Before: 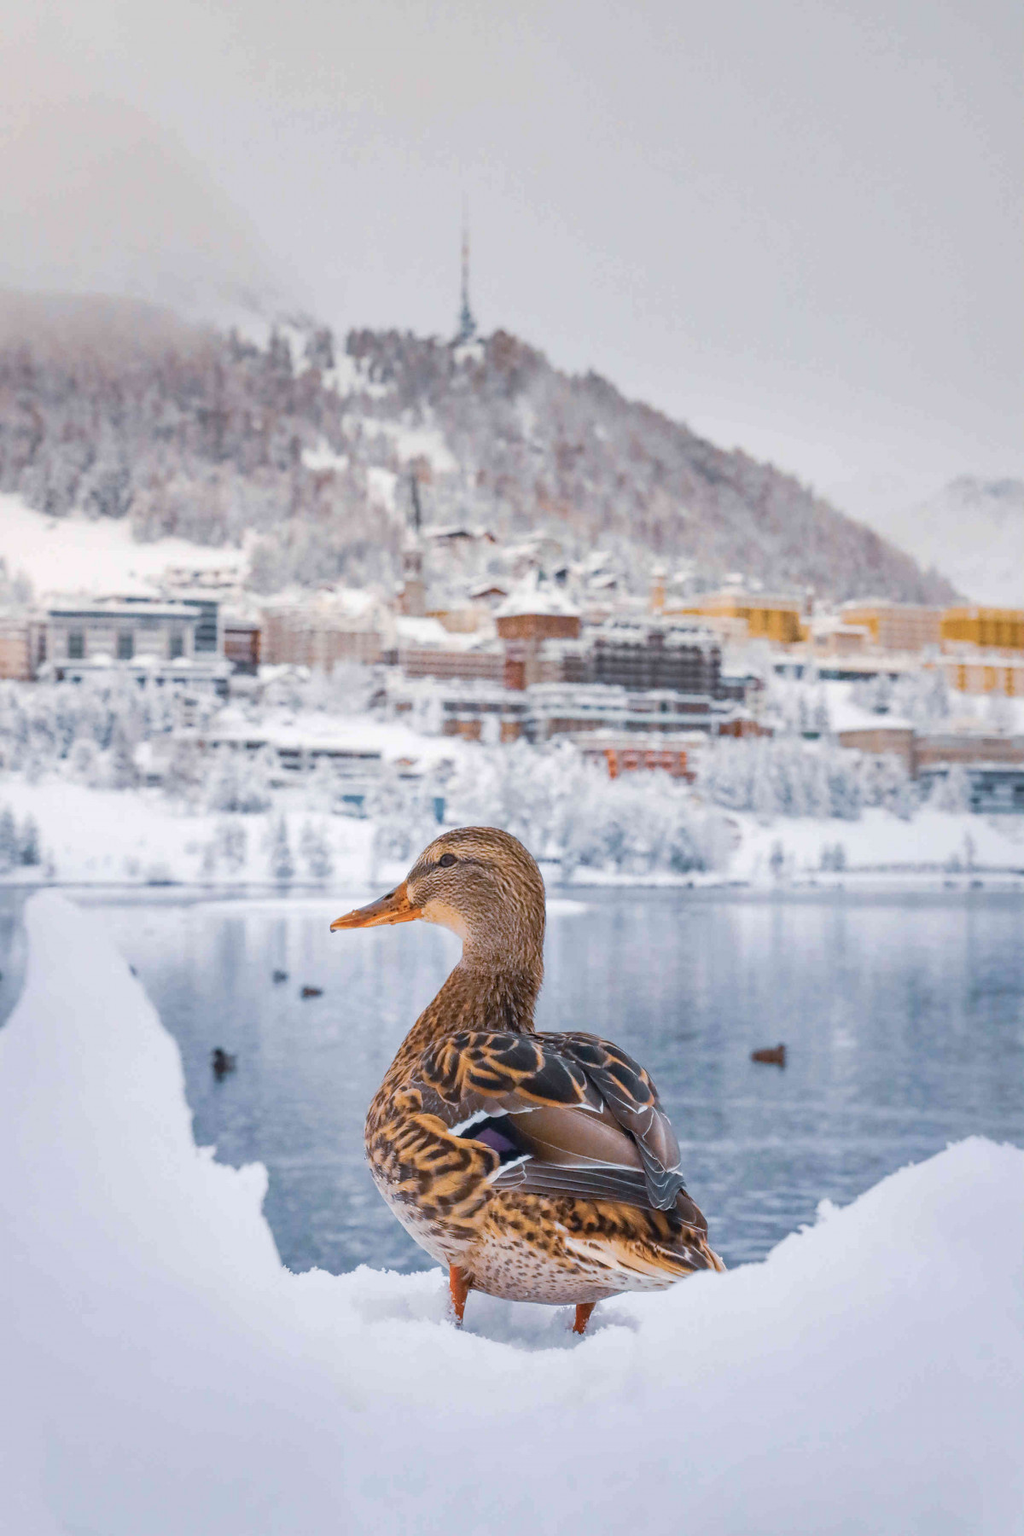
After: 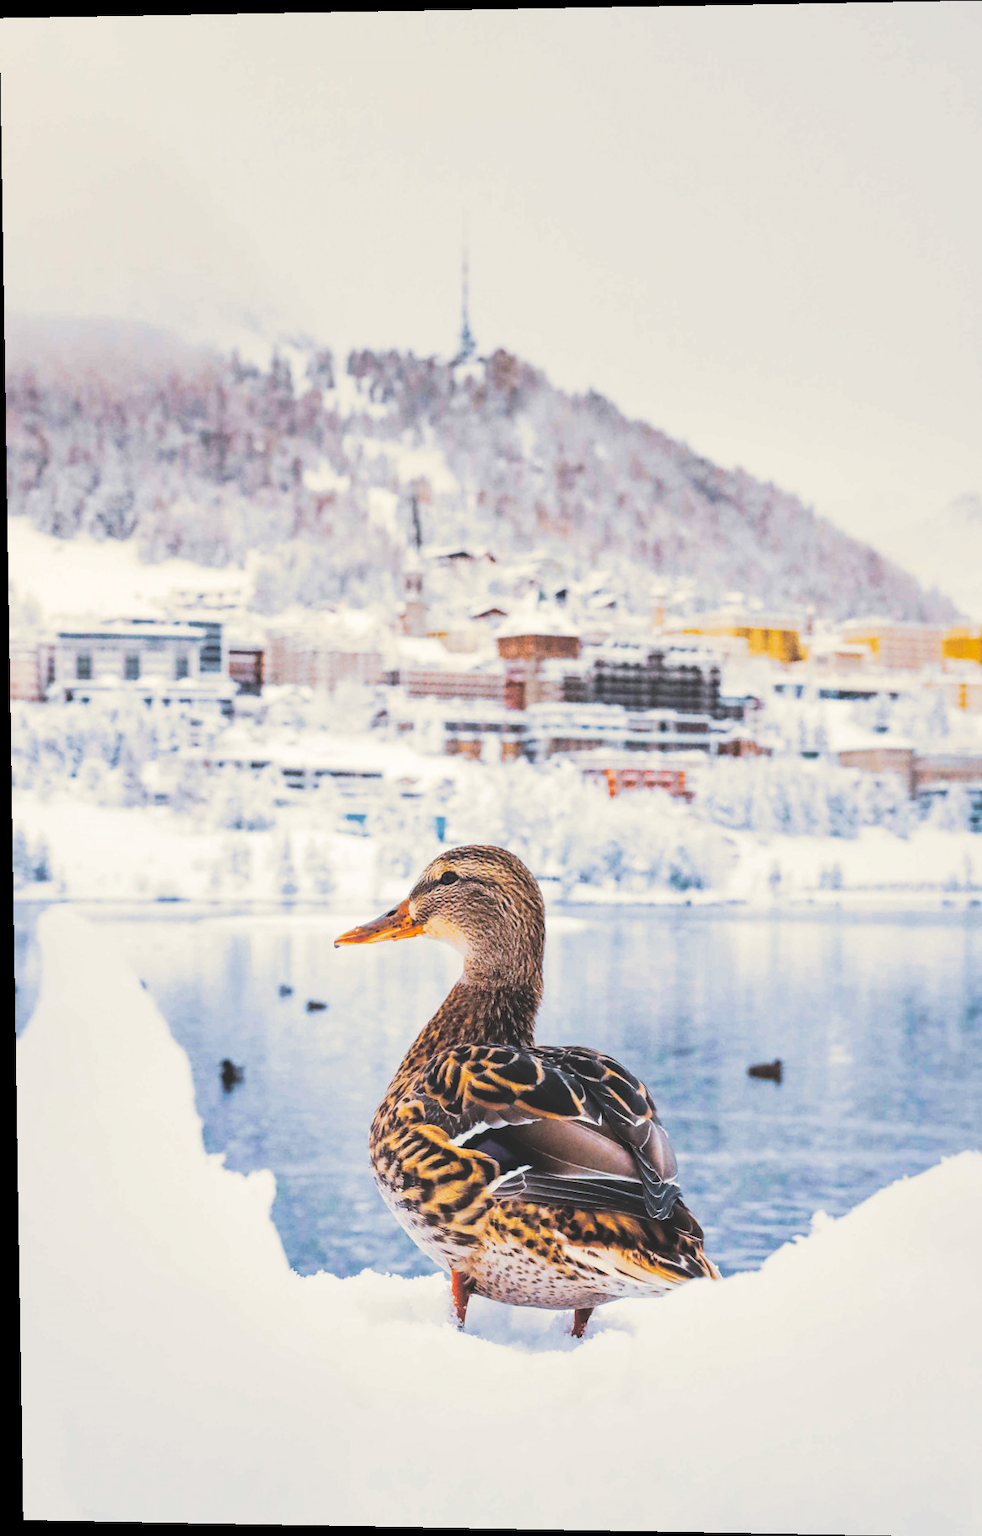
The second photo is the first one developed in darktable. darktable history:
rotate and perspective: lens shift (vertical) 0.048, lens shift (horizontal) -0.024, automatic cropping off
crop and rotate: right 5.167%
split-toning: shadows › hue 43.2°, shadows › saturation 0, highlights › hue 50.4°, highlights › saturation 1
exposure: black level correction 0.002, compensate highlight preservation false
tone curve: curves: ch0 [(0, 0) (0.003, 0.145) (0.011, 0.15) (0.025, 0.15) (0.044, 0.156) (0.069, 0.161) (0.1, 0.169) (0.136, 0.175) (0.177, 0.184) (0.224, 0.196) (0.277, 0.234) (0.335, 0.291) (0.399, 0.391) (0.468, 0.505) (0.543, 0.633) (0.623, 0.742) (0.709, 0.826) (0.801, 0.882) (0.898, 0.93) (1, 1)], preserve colors none
